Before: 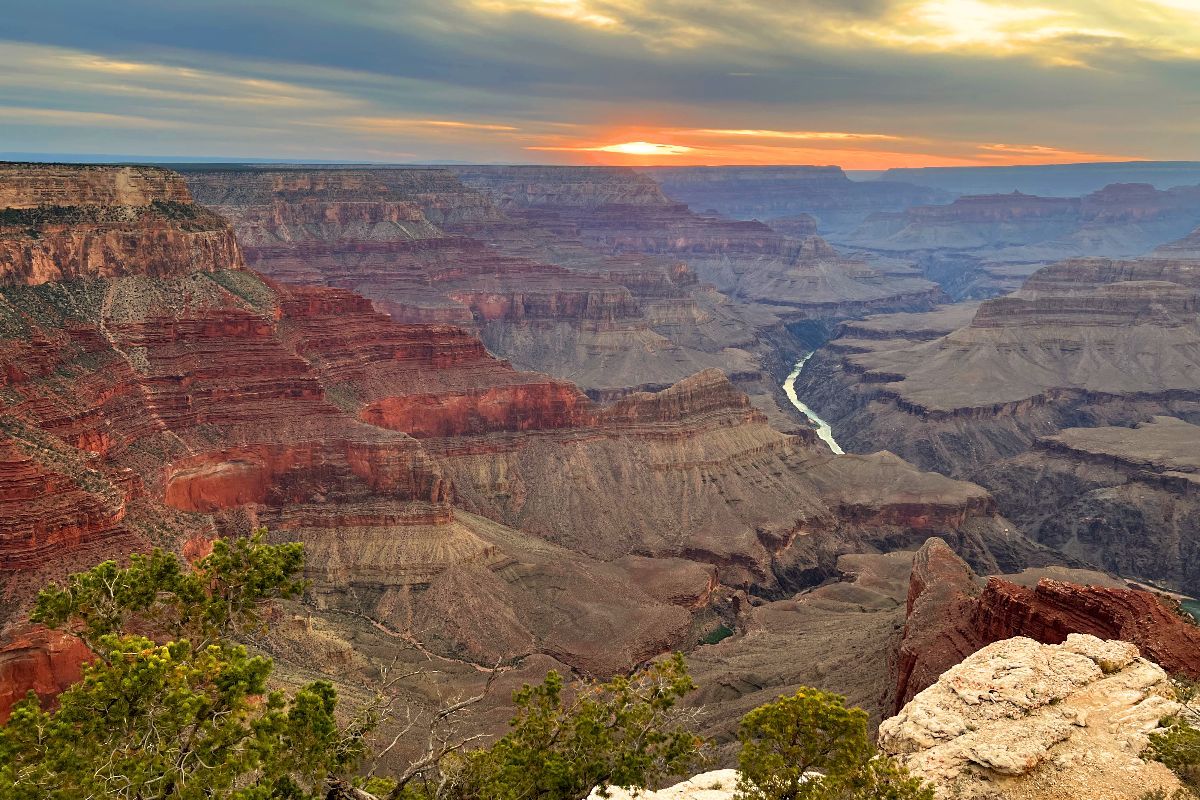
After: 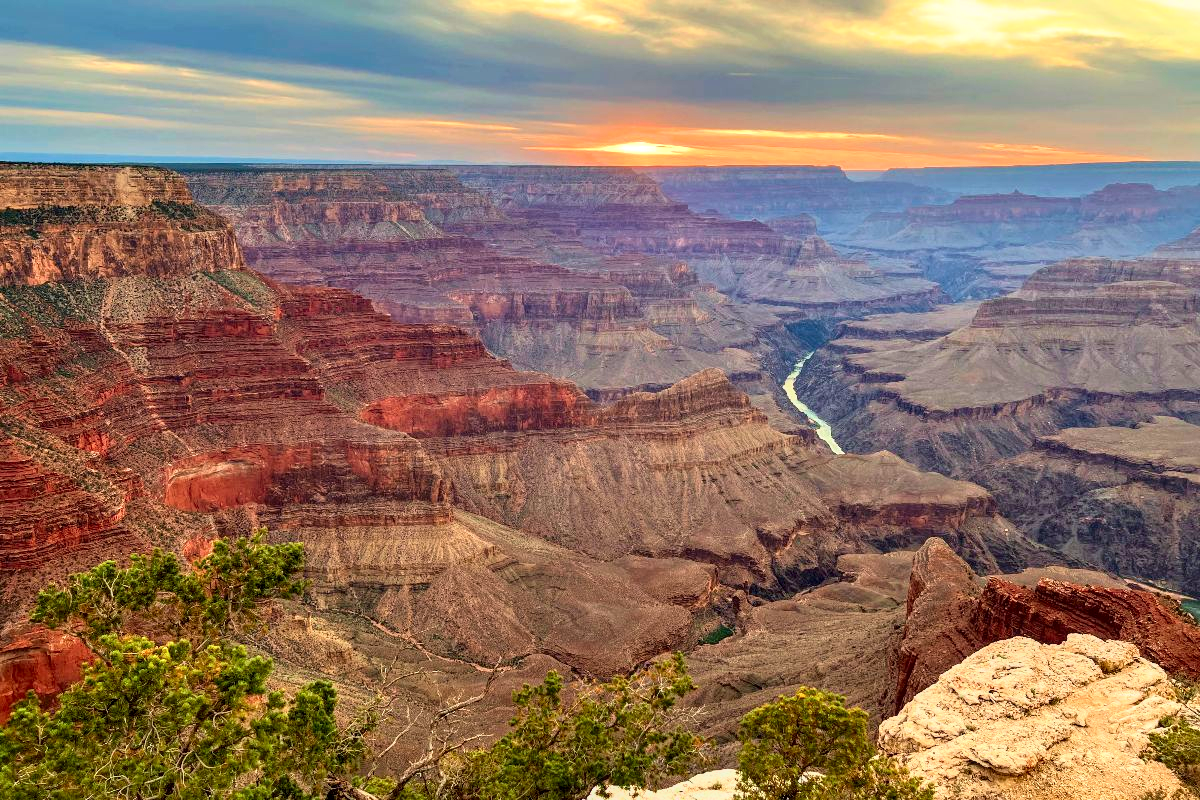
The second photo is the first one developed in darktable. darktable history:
tone curve: curves: ch0 [(0, 0) (0.091, 0.075) (0.409, 0.457) (0.733, 0.82) (0.844, 0.908) (0.909, 0.942) (1, 0.973)]; ch1 [(0, 0) (0.437, 0.404) (0.5, 0.5) (0.529, 0.556) (0.58, 0.606) (0.616, 0.654) (1, 1)]; ch2 [(0, 0) (0.442, 0.415) (0.5, 0.5) (0.535, 0.557) (0.585, 0.62) (1, 1)], color space Lab, independent channels, preserve colors none
tone equalizer: on, module defaults
local contrast: on, module defaults
